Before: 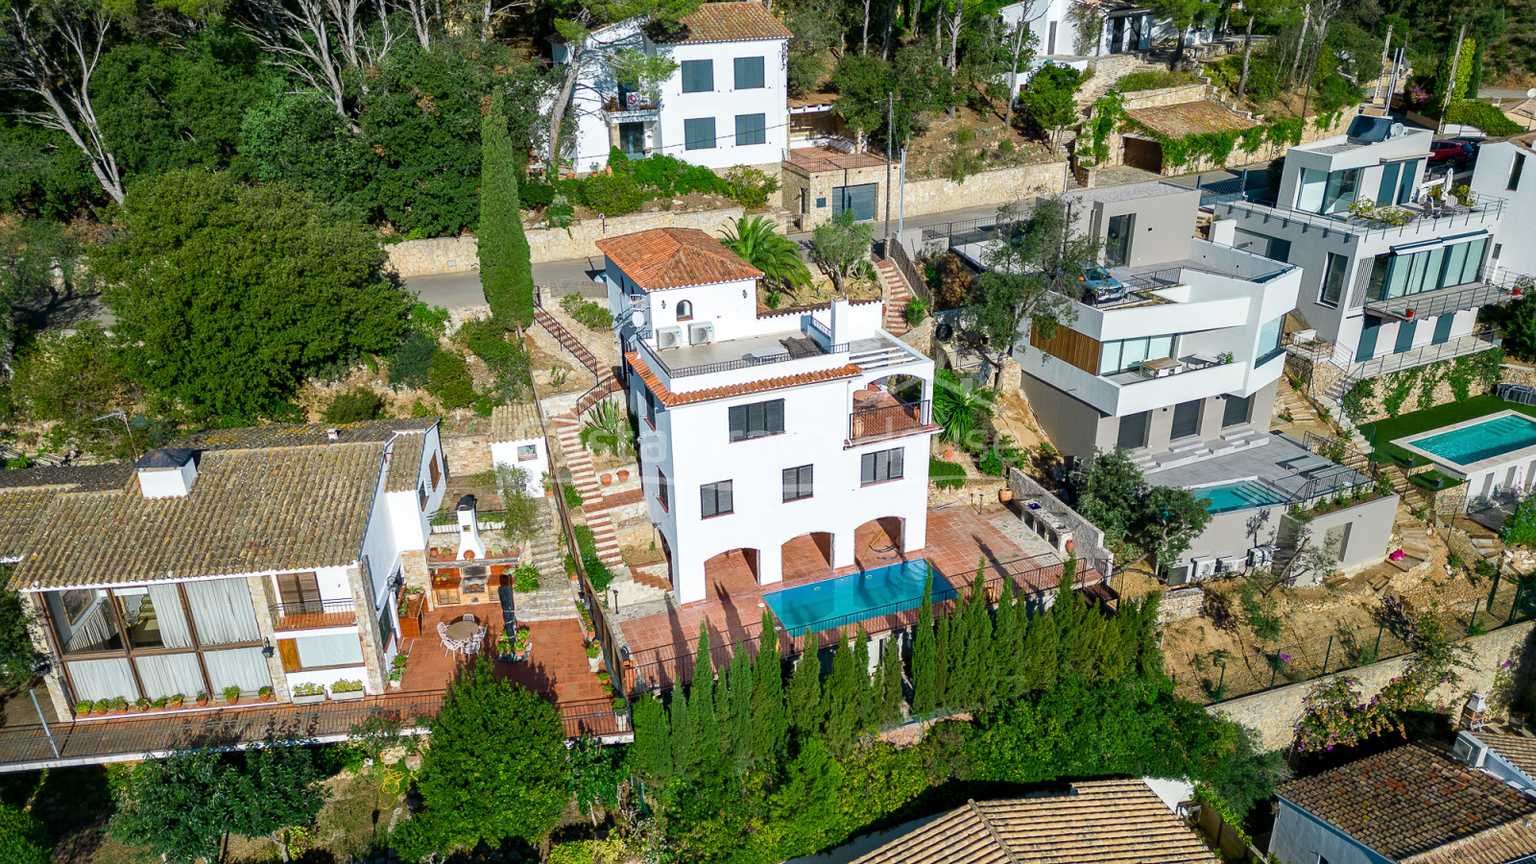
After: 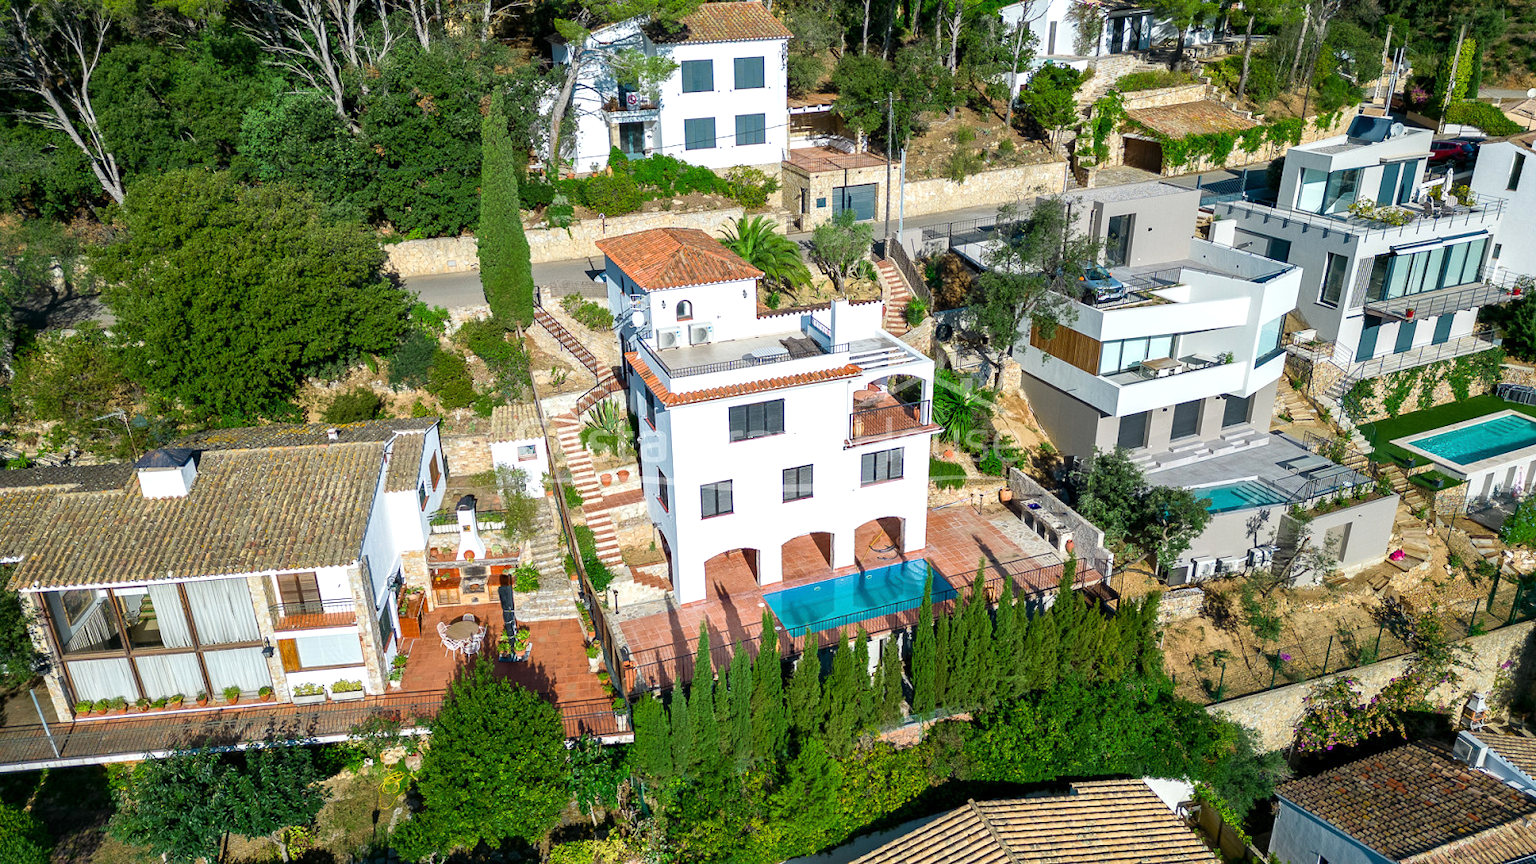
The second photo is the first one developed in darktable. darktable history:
exposure: exposure 0.288 EV, compensate highlight preservation false
